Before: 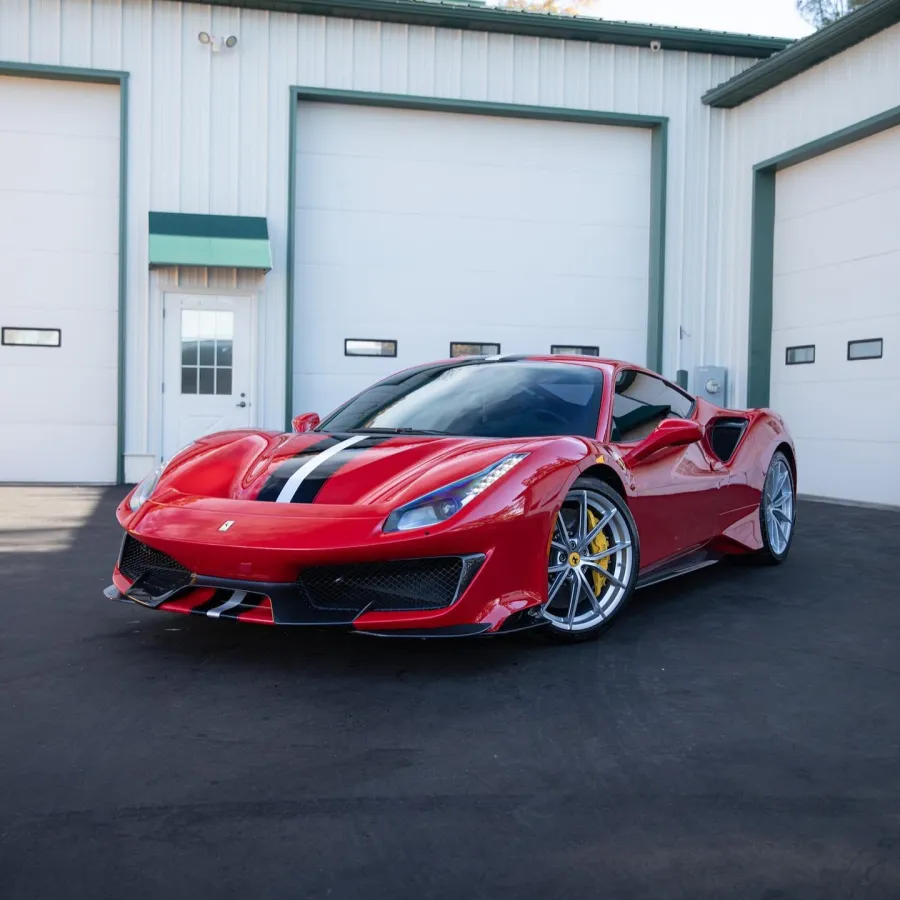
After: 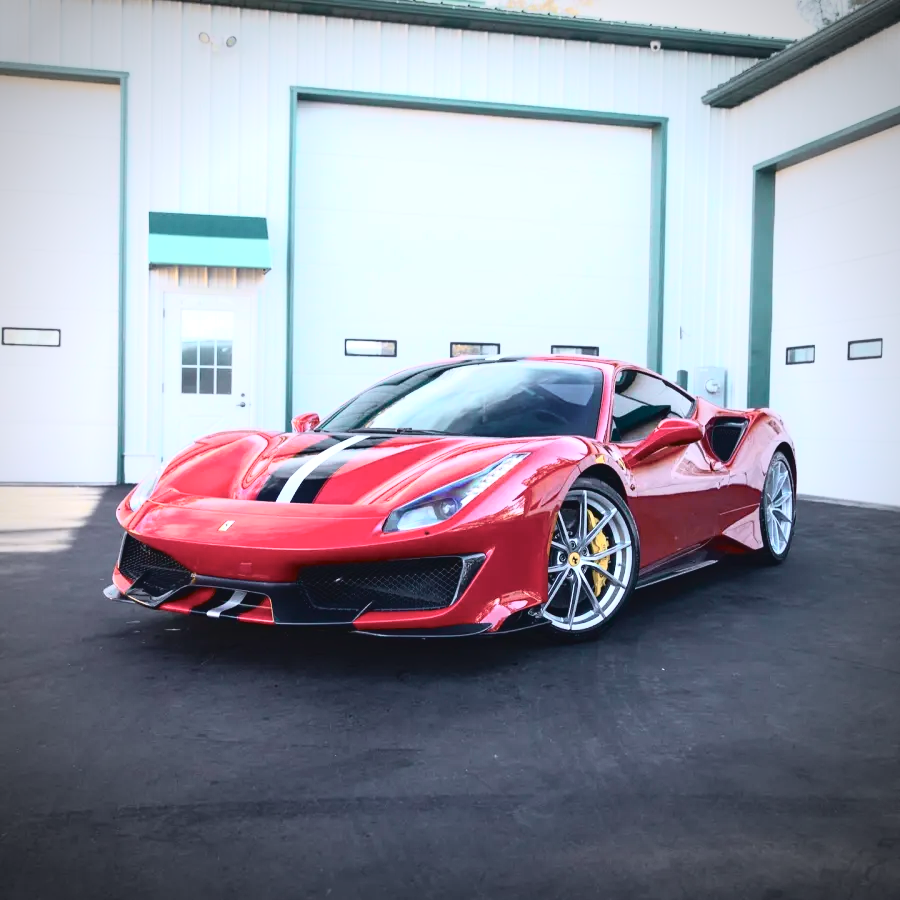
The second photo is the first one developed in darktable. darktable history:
vignetting: automatic ratio true
exposure: black level correction 0, exposure 0.695 EV, compensate highlight preservation false
tone curve: curves: ch0 [(0, 0.039) (0.104, 0.094) (0.285, 0.301) (0.673, 0.796) (0.845, 0.932) (0.994, 0.971)]; ch1 [(0, 0) (0.356, 0.385) (0.424, 0.405) (0.498, 0.502) (0.586, 0.57) (0.657, 0.642) (1, 1)]; ch2 [(0, 0) (0.424, 0.438) (0.46, 0.453) (0.515, 0.505) (0.557, 0.57) (0.612, 0.583) (0.722, 0.67) (1, 1)], color space Lab, independent channels, preserve colors none
